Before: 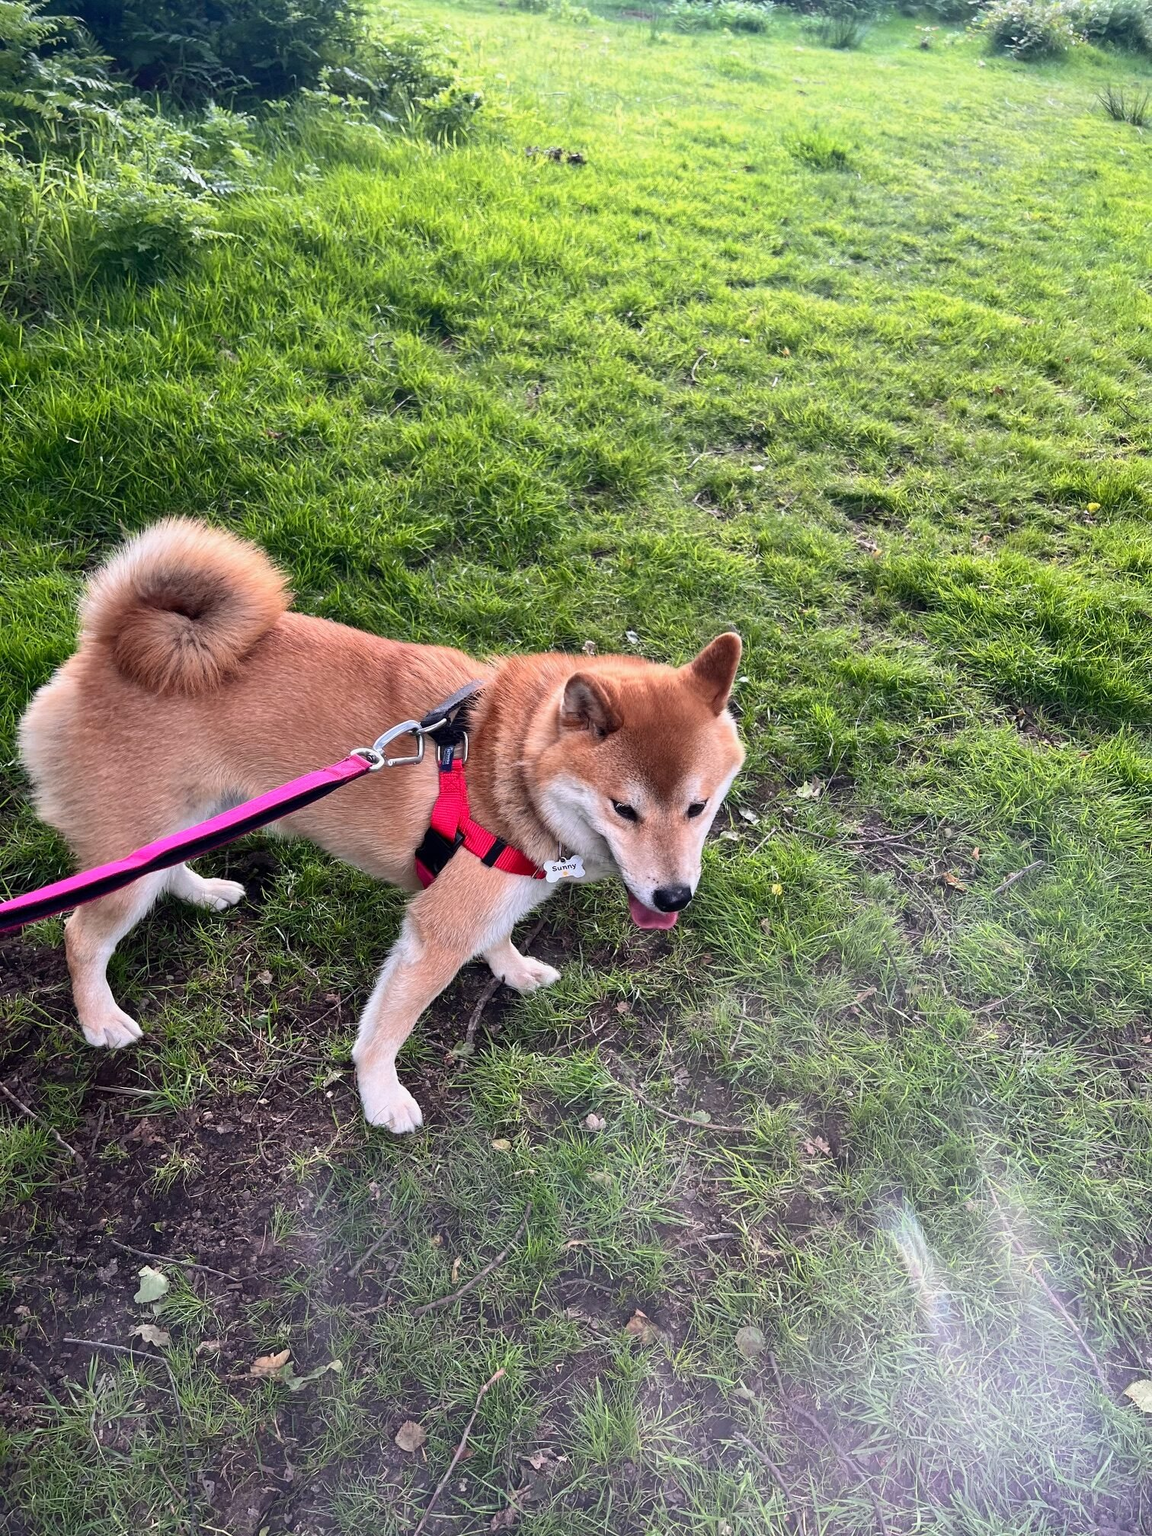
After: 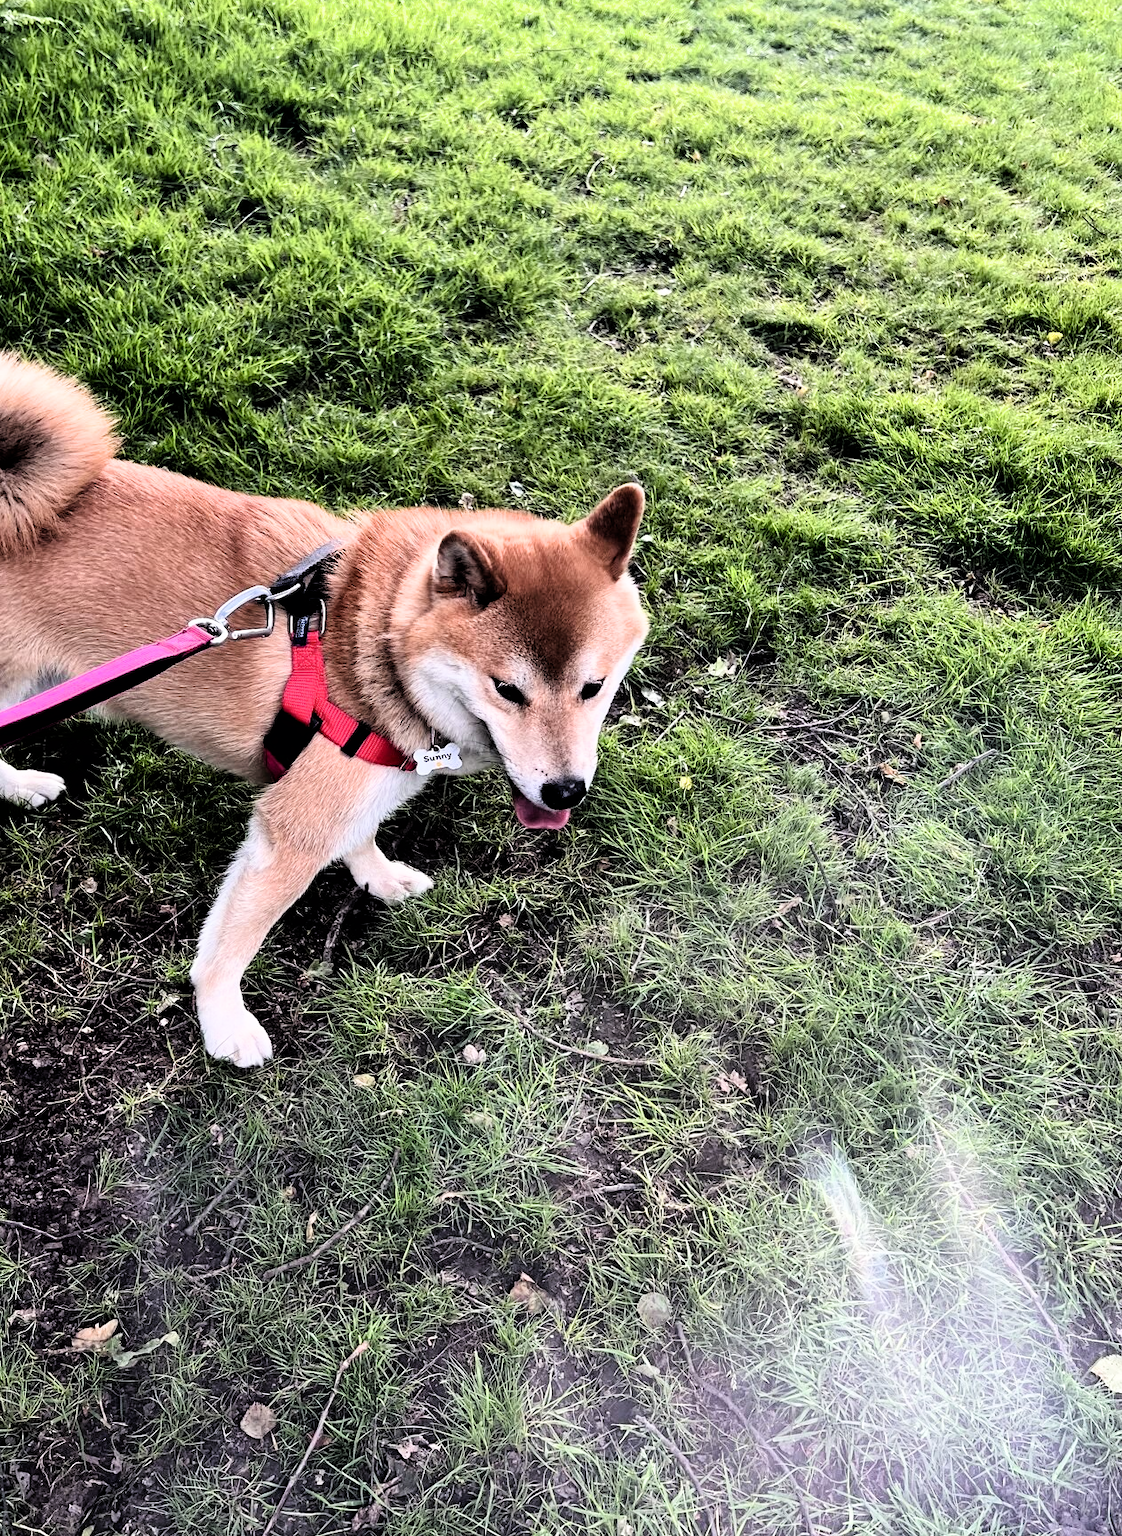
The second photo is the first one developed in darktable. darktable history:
filmic rgb: black relative exposure -3.8 EV, white relative exposure 2.39 EV, dynamic range scaling -49.98%, hardness 3.45, latitude 29.24%, contrast 1.799
crop: left 16.457%, top 14.197%
